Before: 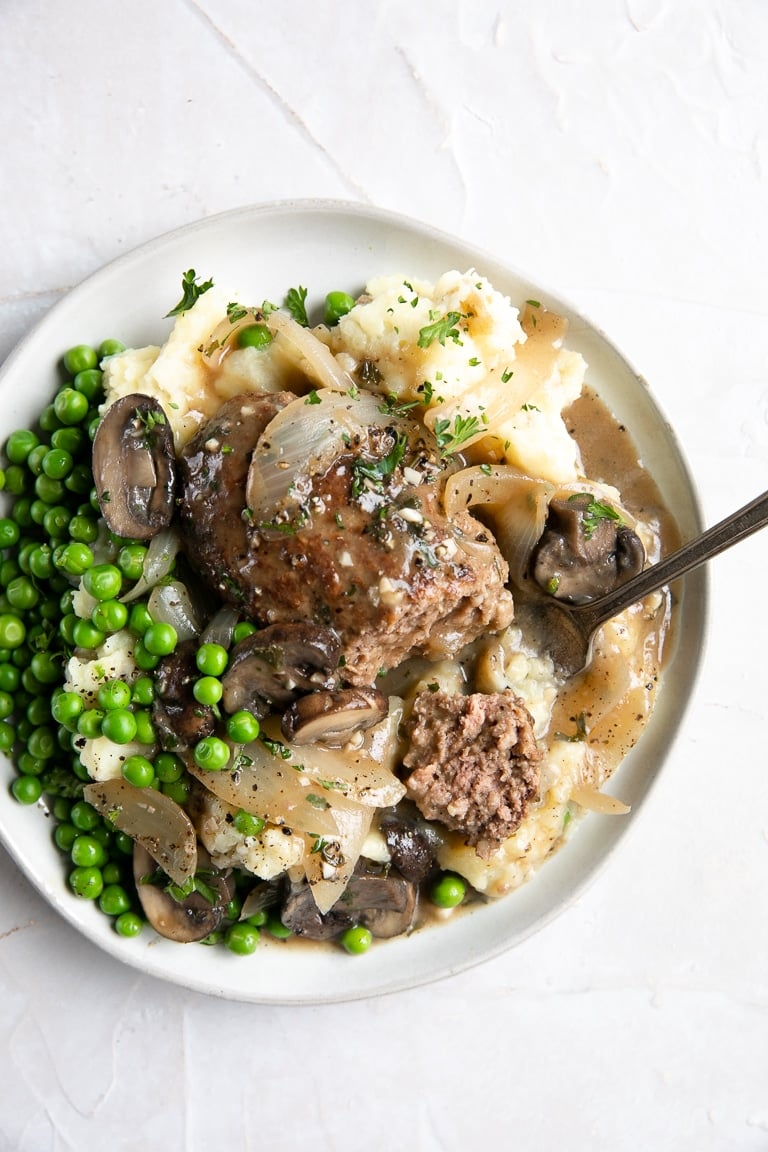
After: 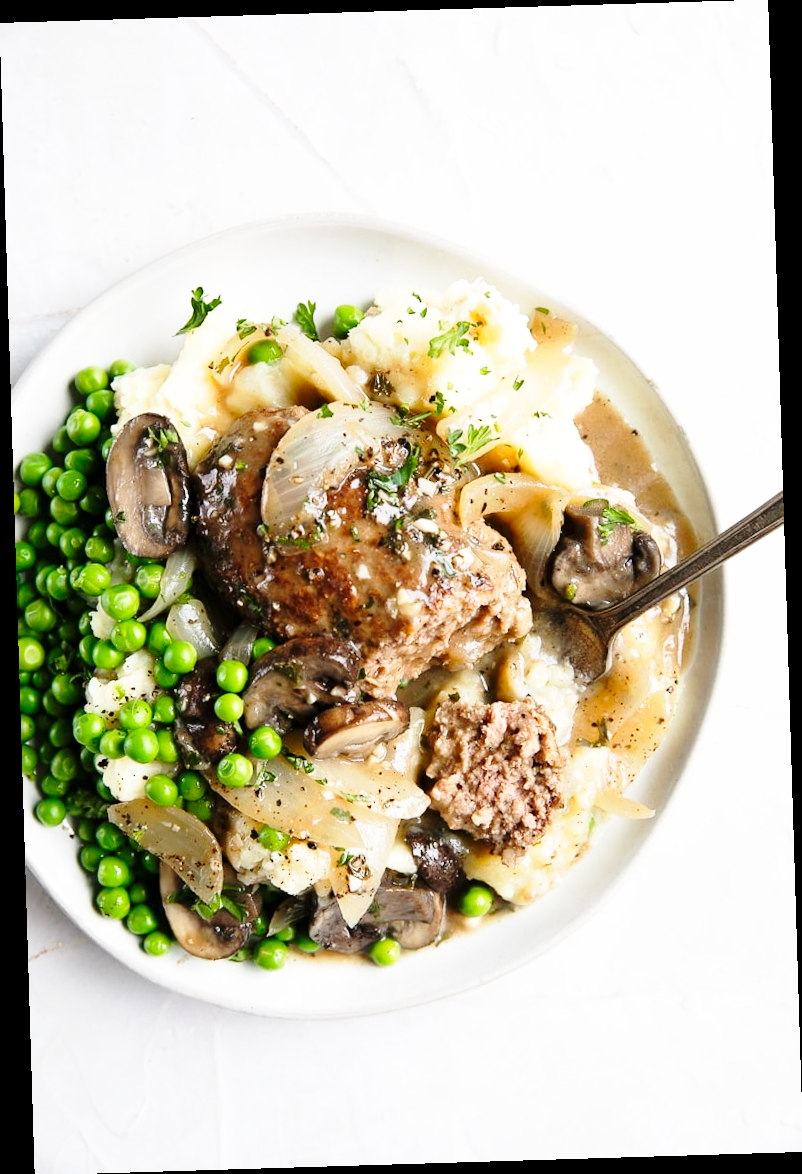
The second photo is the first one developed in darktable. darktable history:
rotate and perspective: rotation -1.75°, automatic cropping off
base curve: curves: ch0 [(0, 0) (0.028, 0.03) (0.121, 0.232) (0.46, 0.748) (0.859, 0.968) (1, 1)], preserve colors none
